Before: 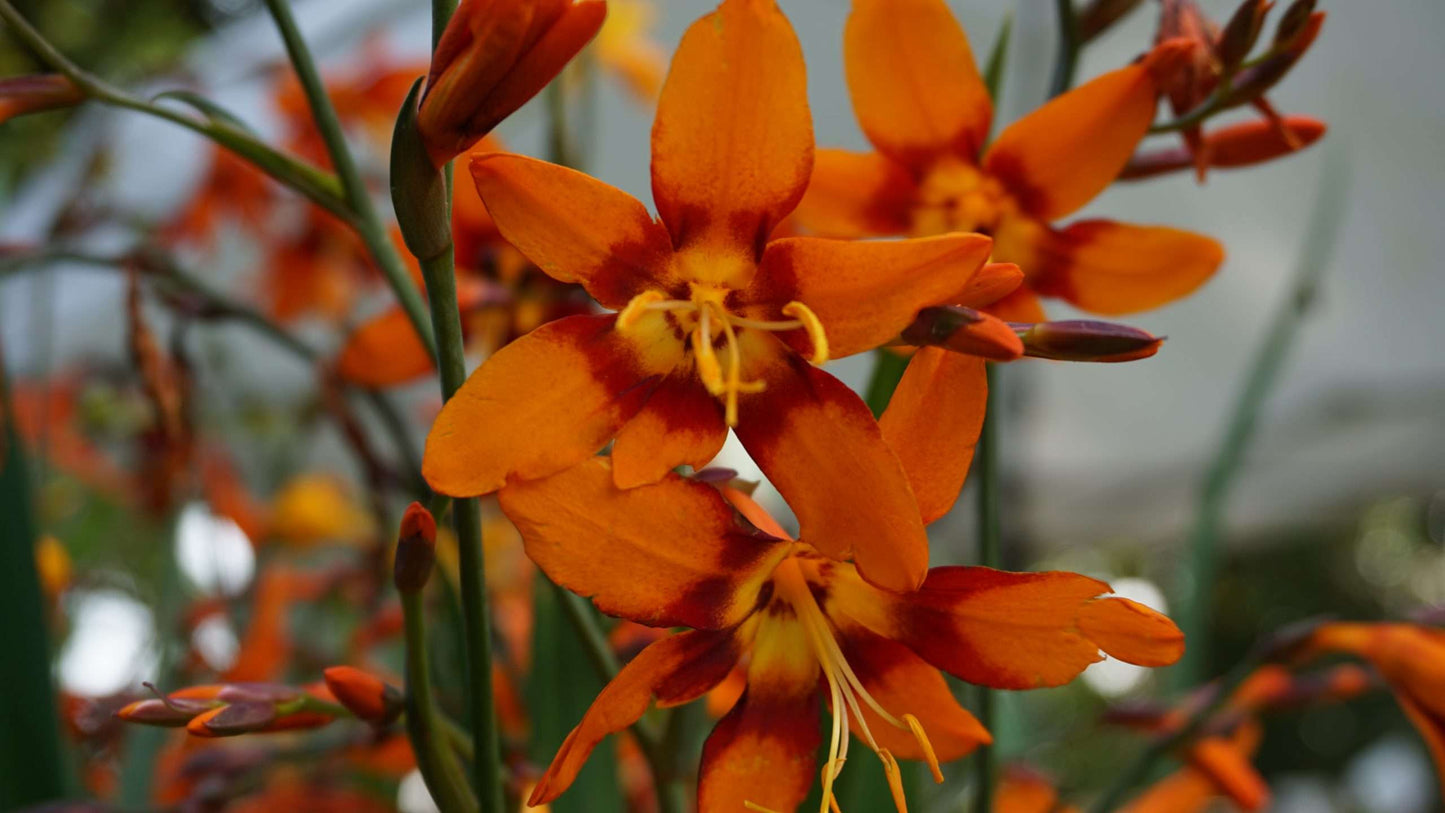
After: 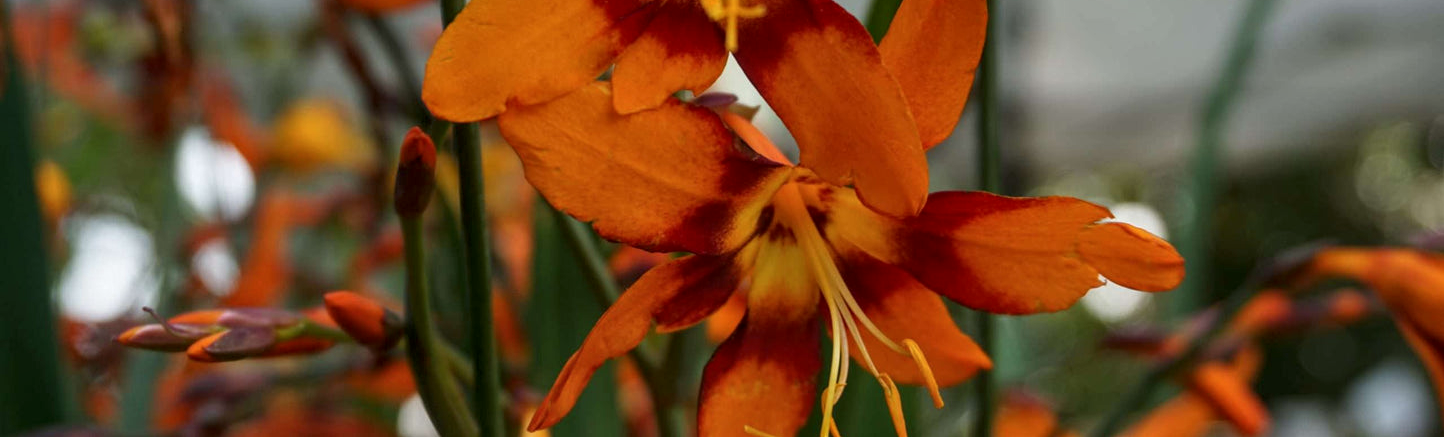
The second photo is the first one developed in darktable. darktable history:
local contrast: on, module defaults
crop and rotate: top 46.237%
